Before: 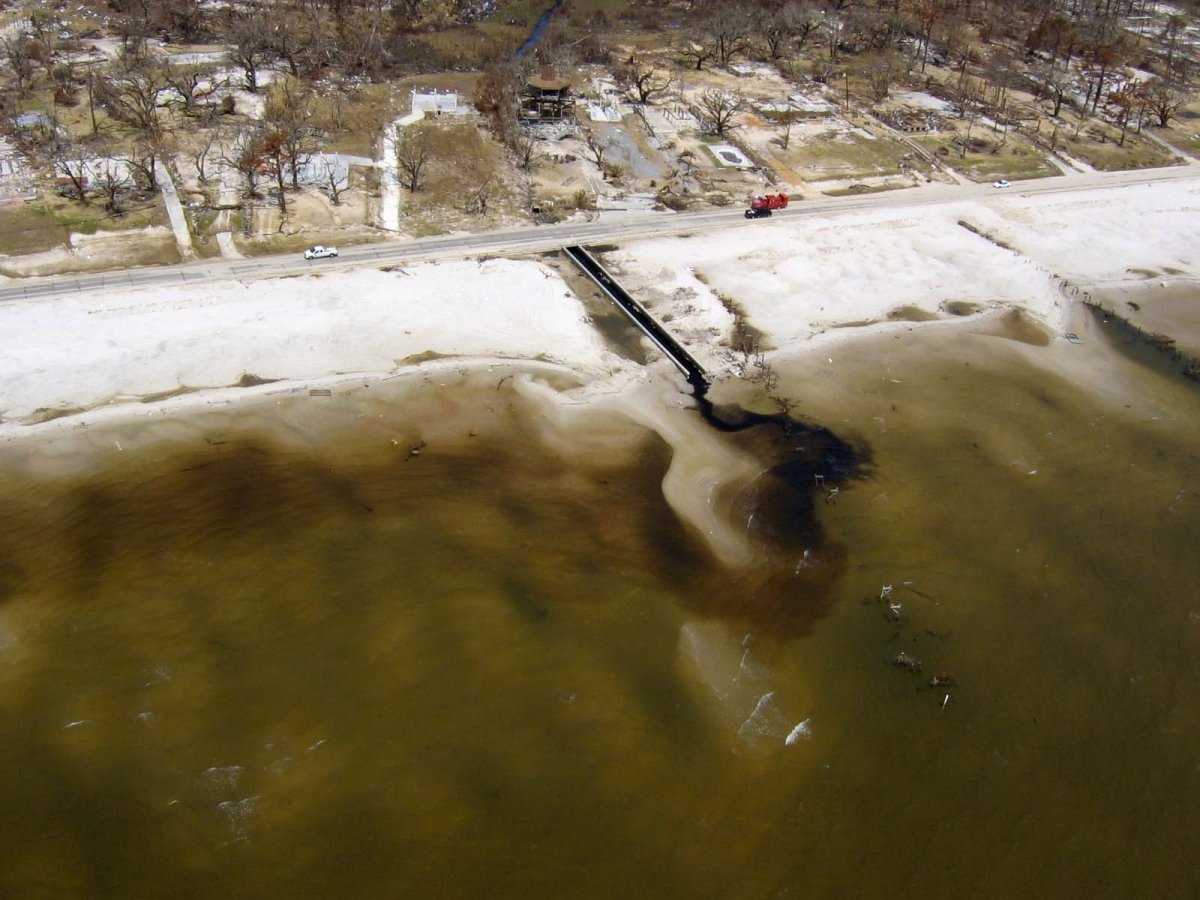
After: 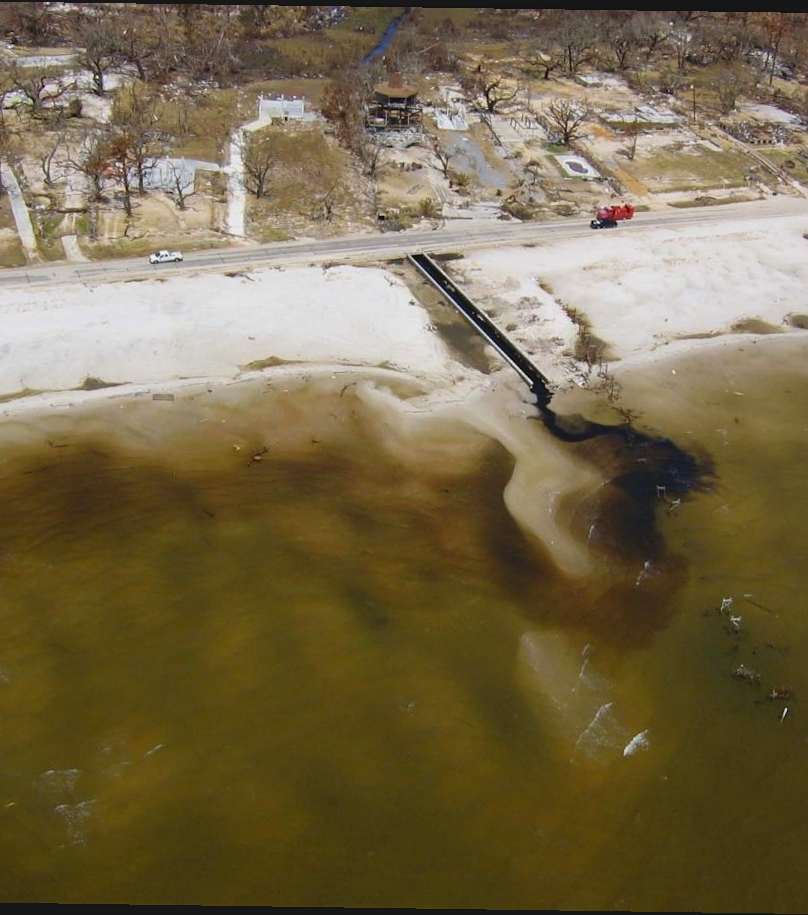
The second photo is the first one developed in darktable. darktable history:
crop and rotate: left 13.537%, right 19.796%
lowpass: radius 0.1, contrast 0.85, saturation 1.1, unbound 0
rotate and perspective: rotation 0.8°, automatic cropping off
sharpen: amount 0.2
